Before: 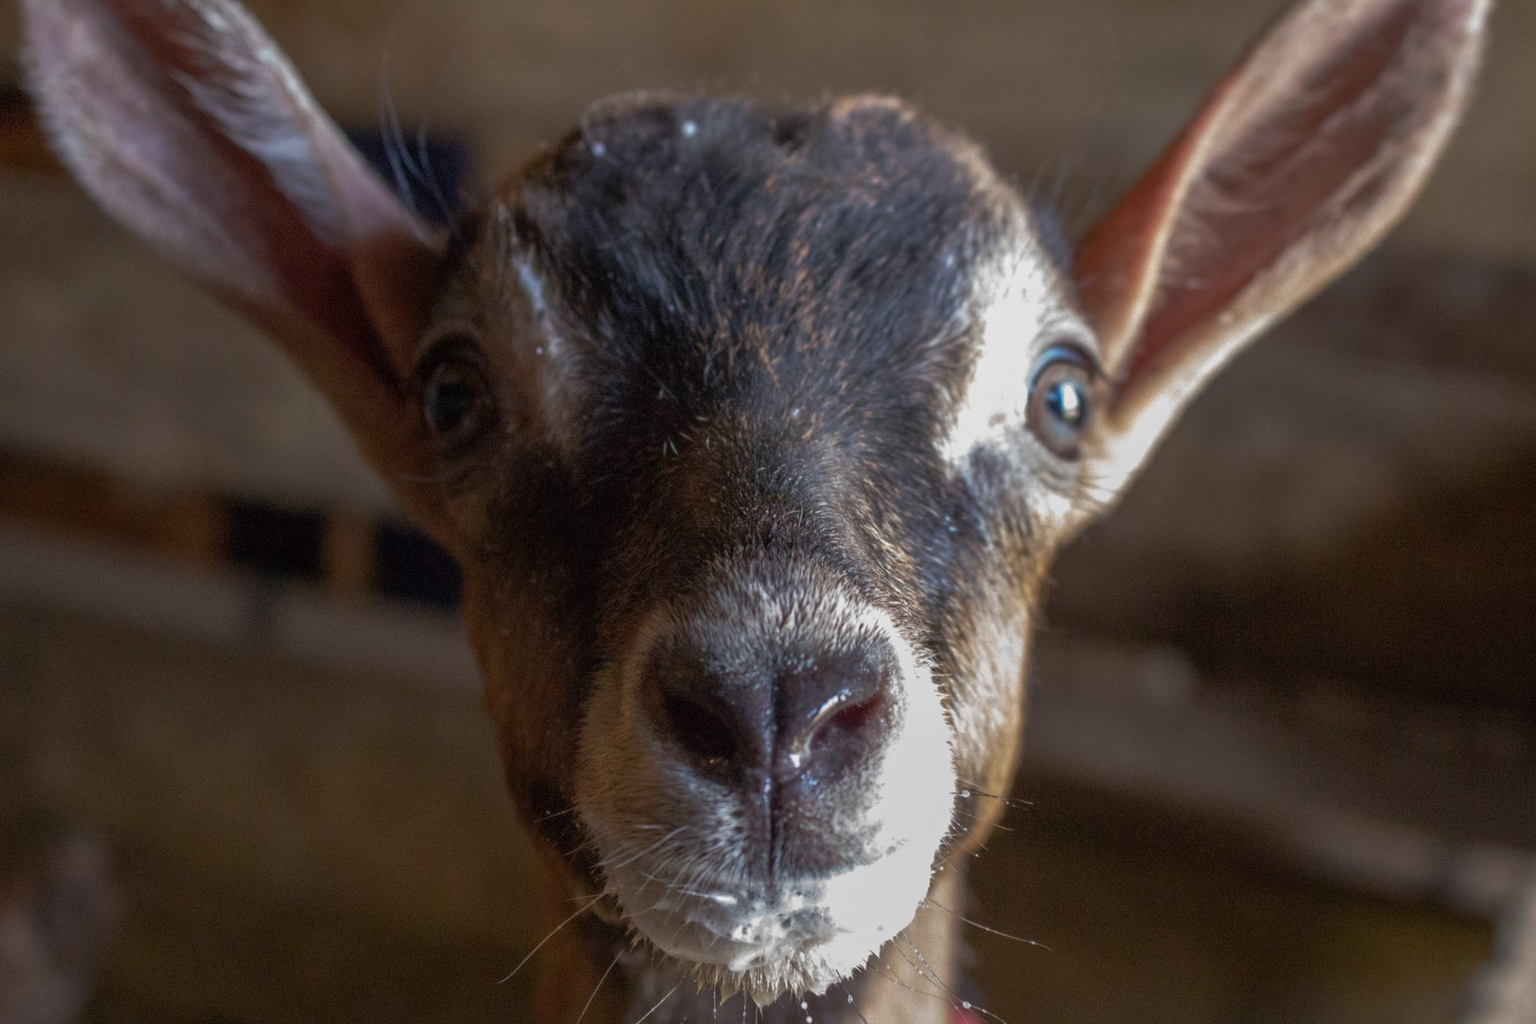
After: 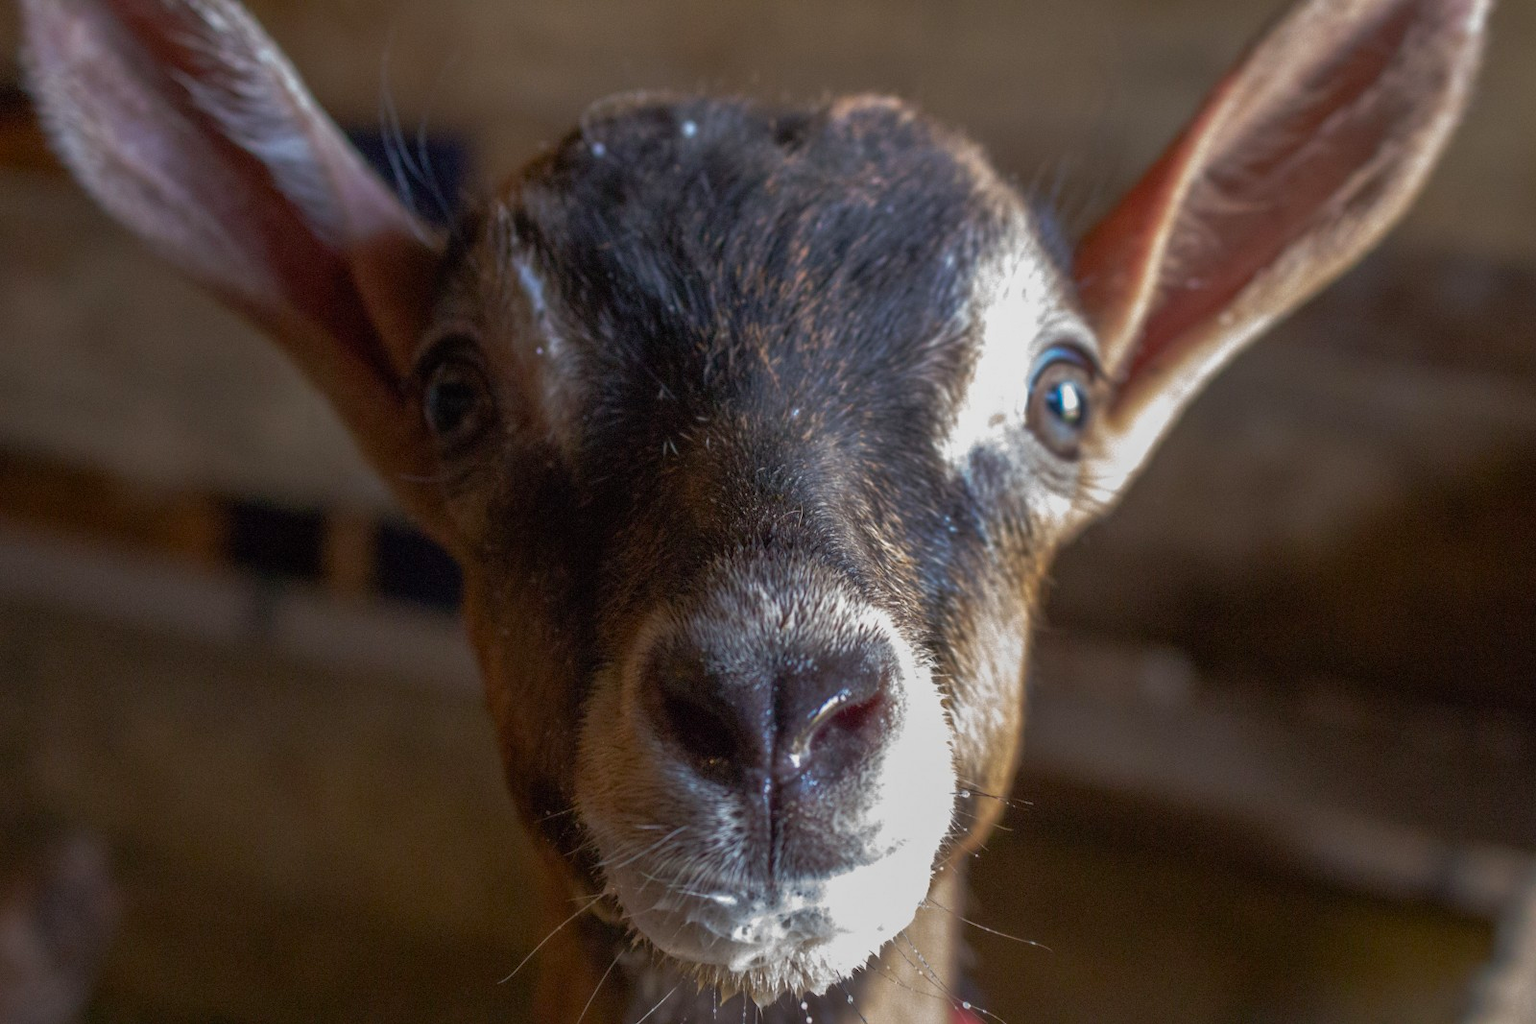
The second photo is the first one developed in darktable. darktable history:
contrast brightness saturation: contrast 0.038, saturation 0.156
